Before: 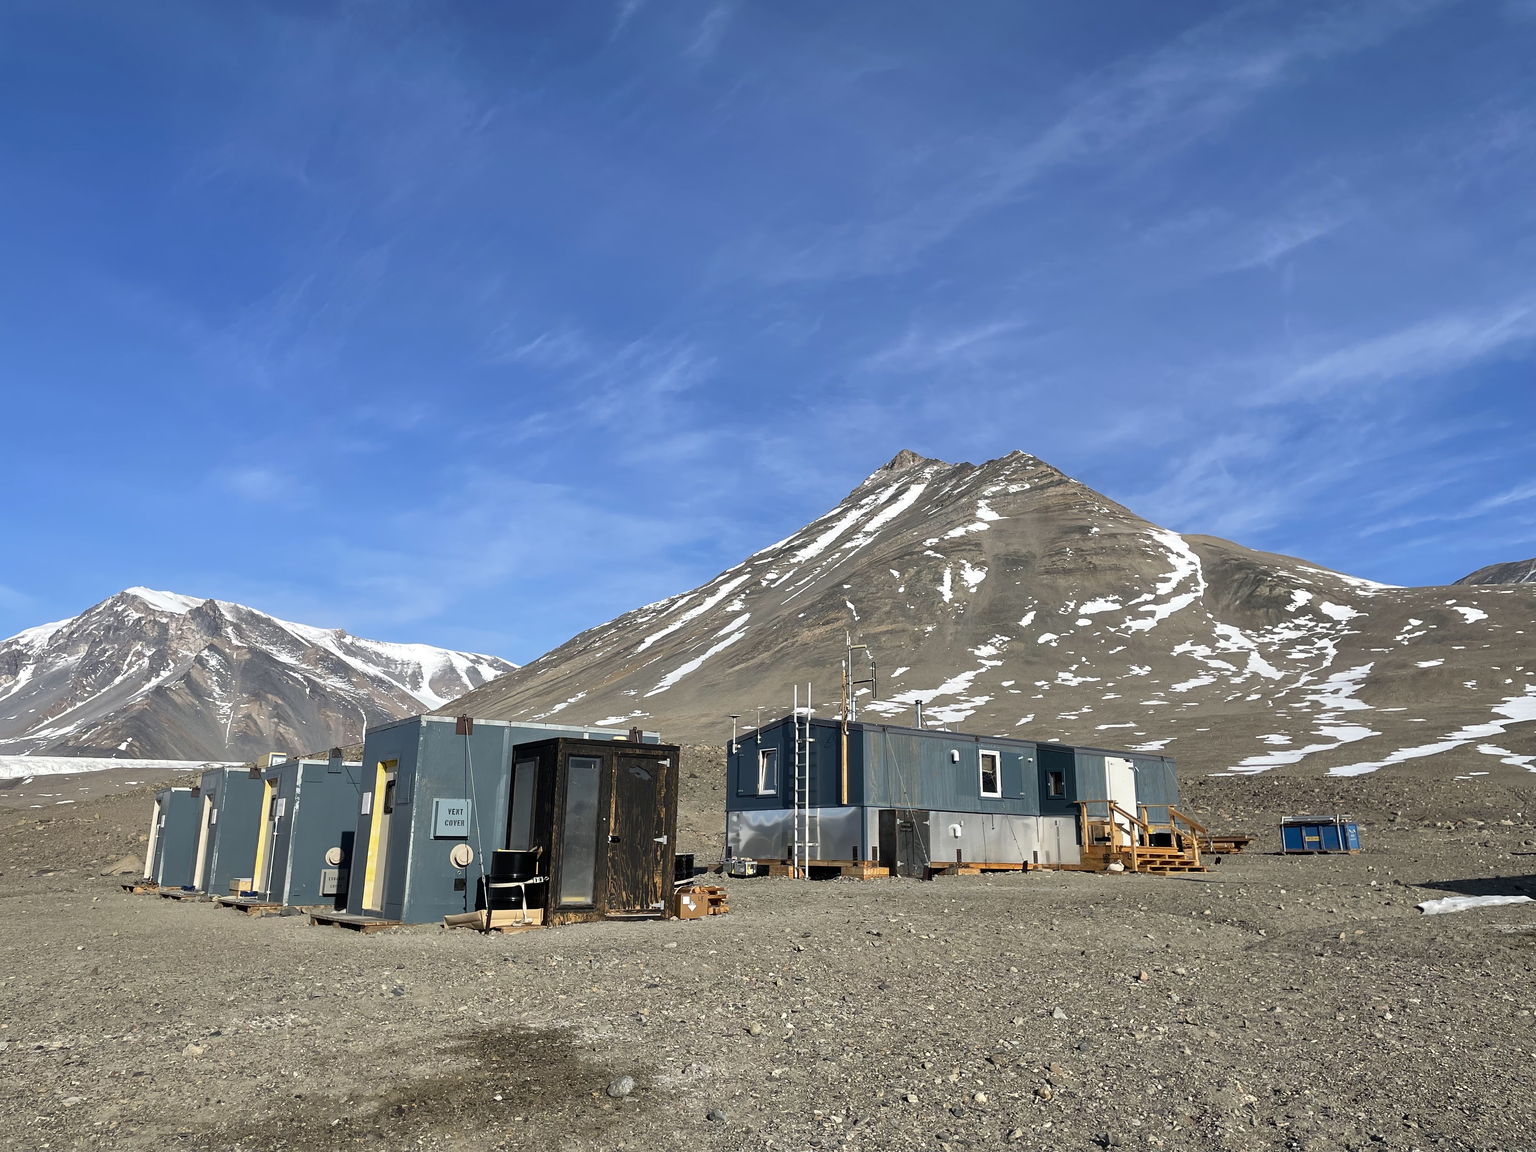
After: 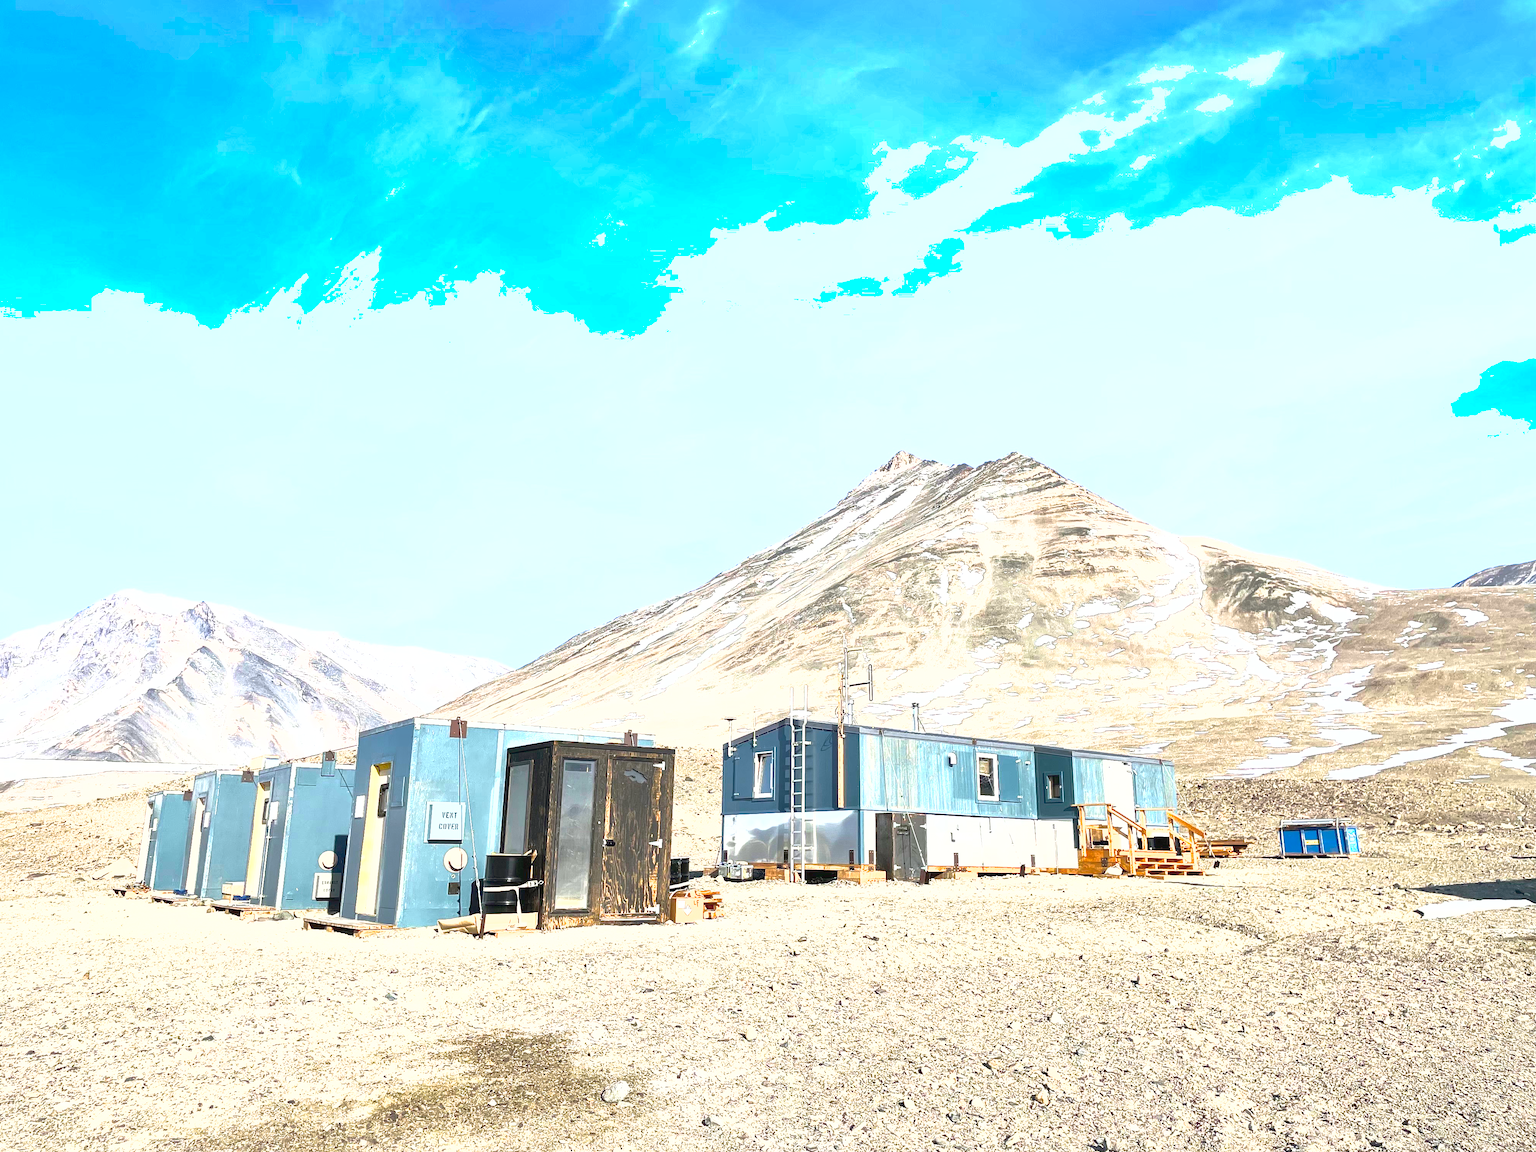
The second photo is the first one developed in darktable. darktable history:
crop and rotate: left 0.61%, top 0.18%, bottom 0.401%
shadows and highlights: on, module defaults
color balance rgb: shadows lift › chroma 3.922%, shadows lift › hue 89.36°, perceptual saturation grading › global saturation 0.547%
exposure: black level correction 0, exposure 2.411 EV, compensate exposure bias true, compensate highlight preservation false
